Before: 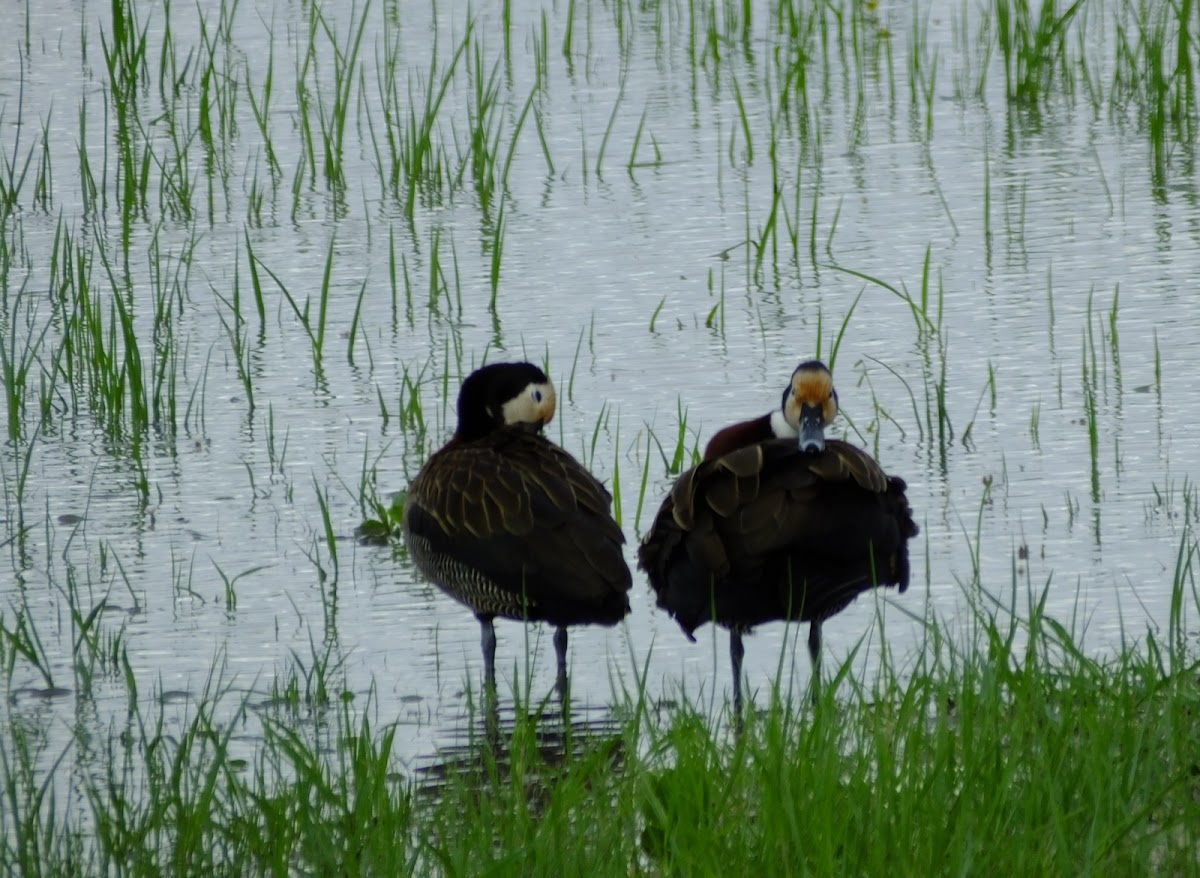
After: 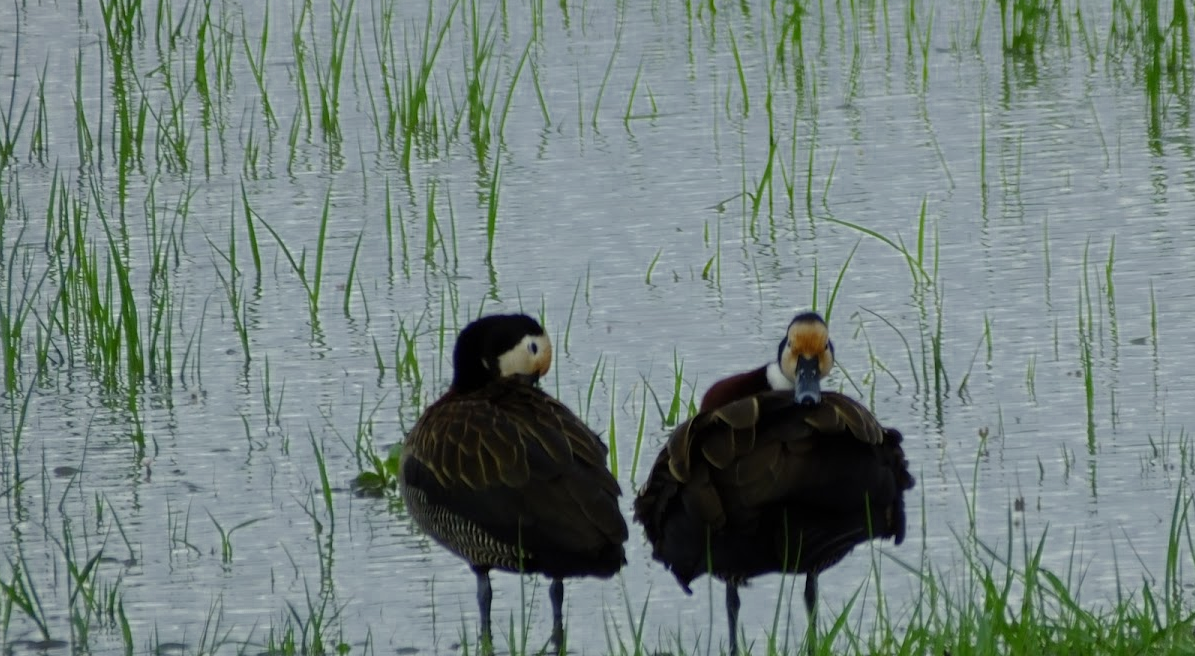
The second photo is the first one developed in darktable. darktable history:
color zones: curves: ch0 [(0, 0.497) (0.143, 0.5) (0.286, 0.5) (0.429, 0.483) (0.571, 0.116) (0.714, -0.006) (0.857, 0.28) (1, 0.497)]
crop: left 0.387%, top 5.469%, bottom 19.809%
